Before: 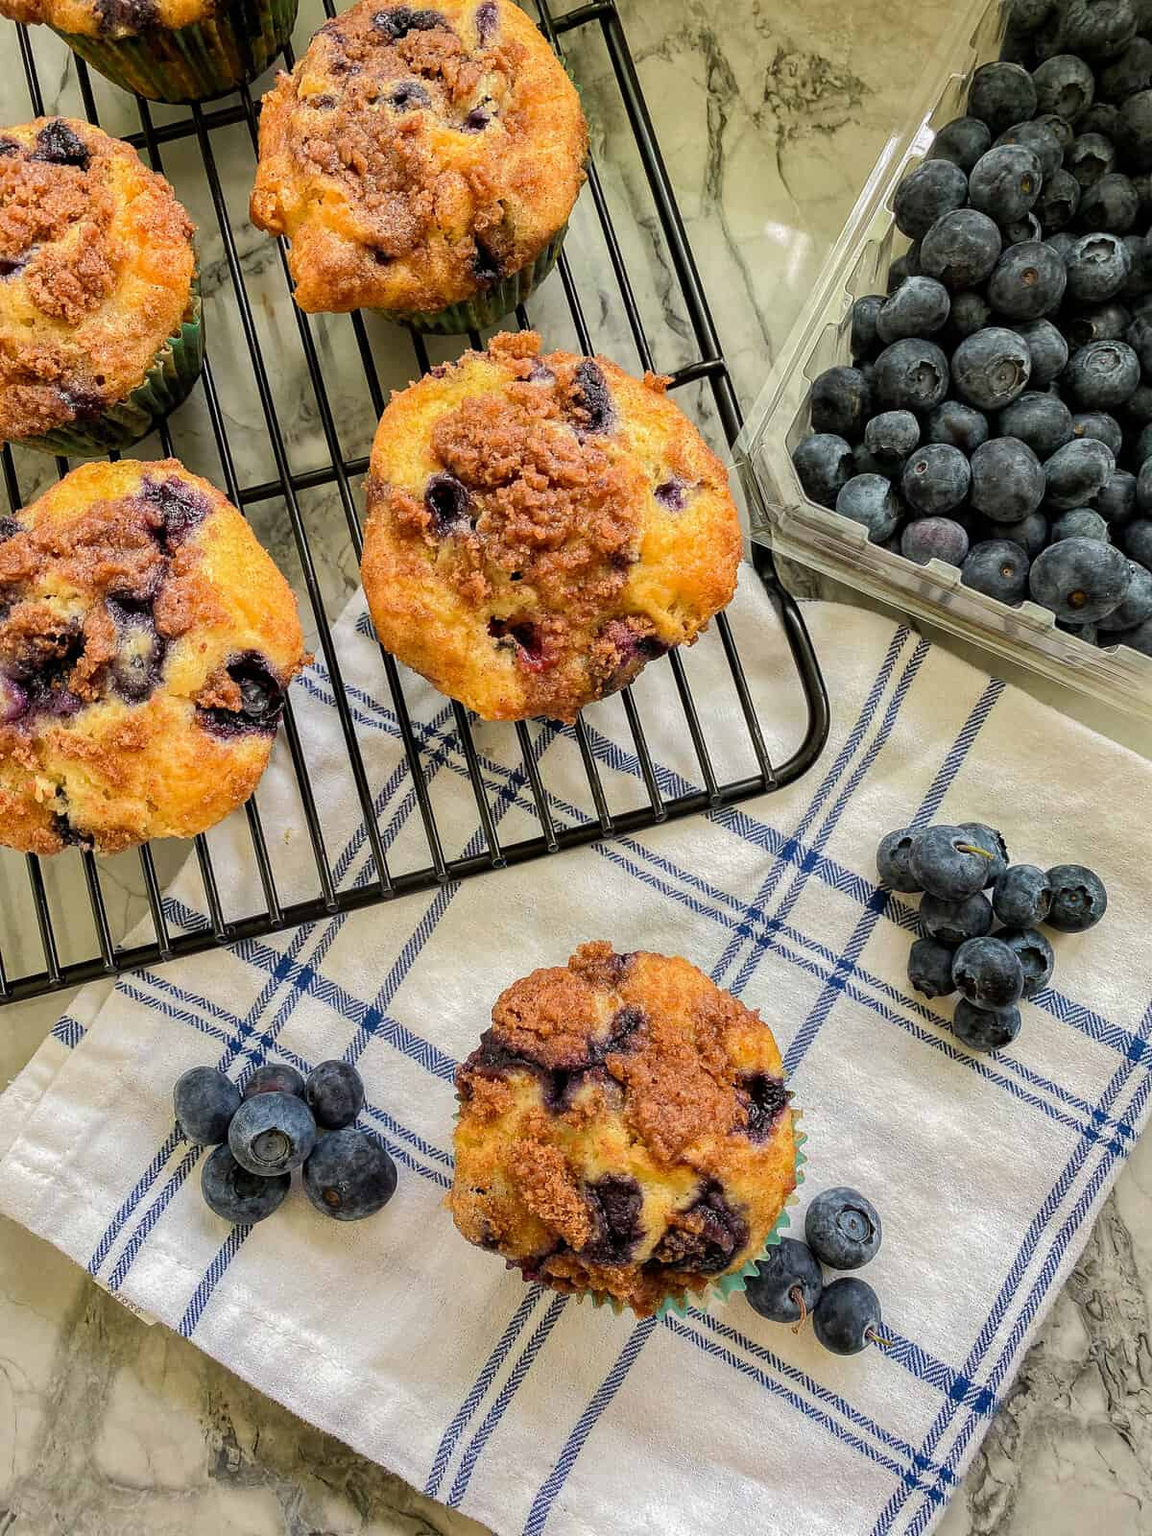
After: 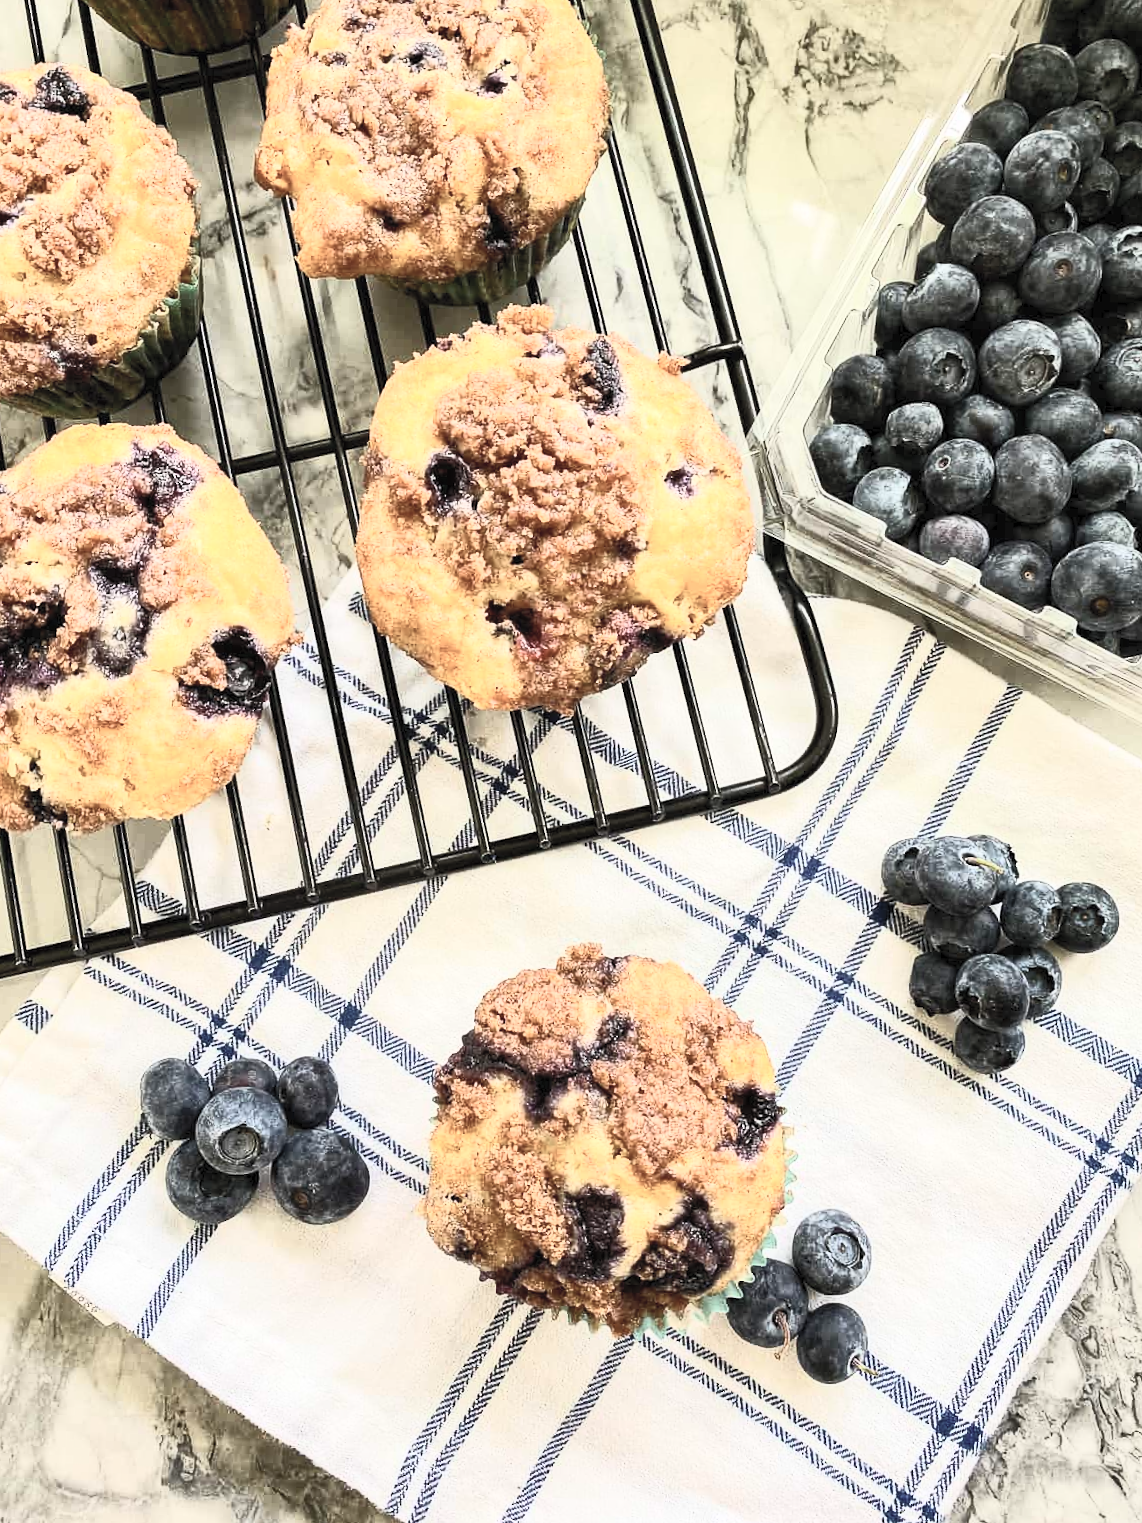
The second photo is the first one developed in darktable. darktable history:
crop and rotate: angle -2.18°
contrast brightness saturation: contrast 0.552, brightness 0.571, saturation -0.34
